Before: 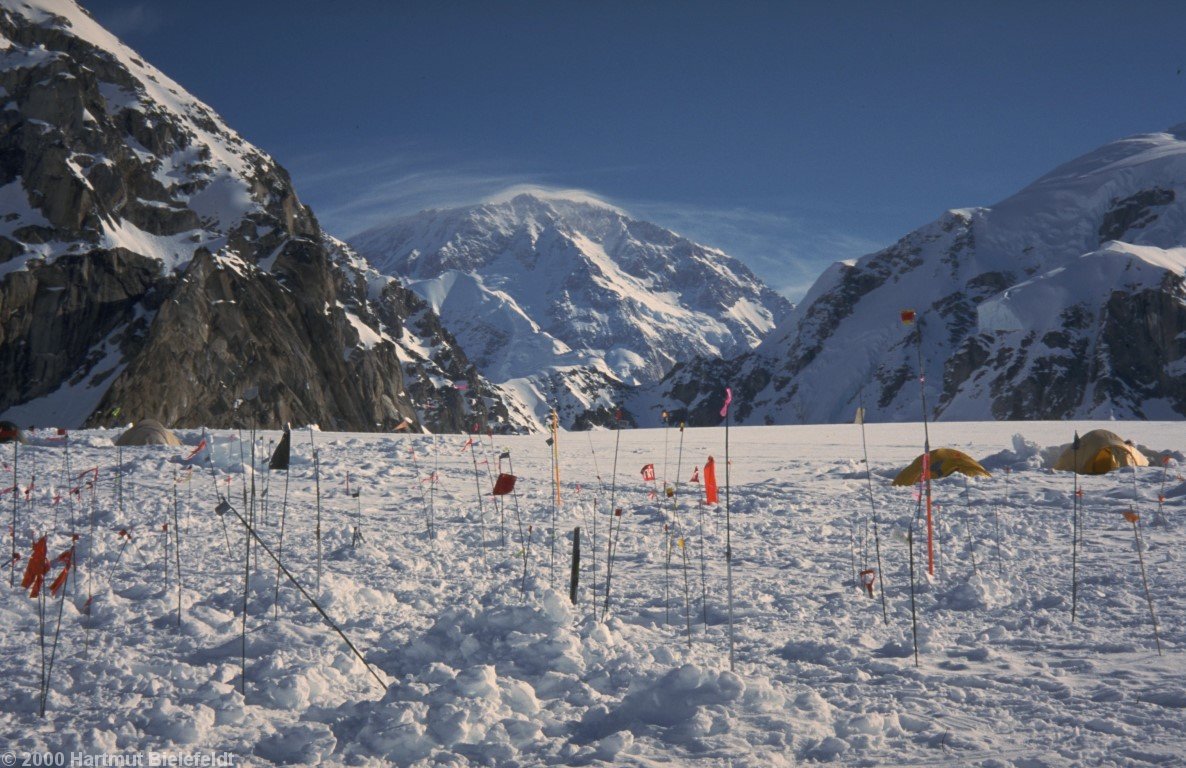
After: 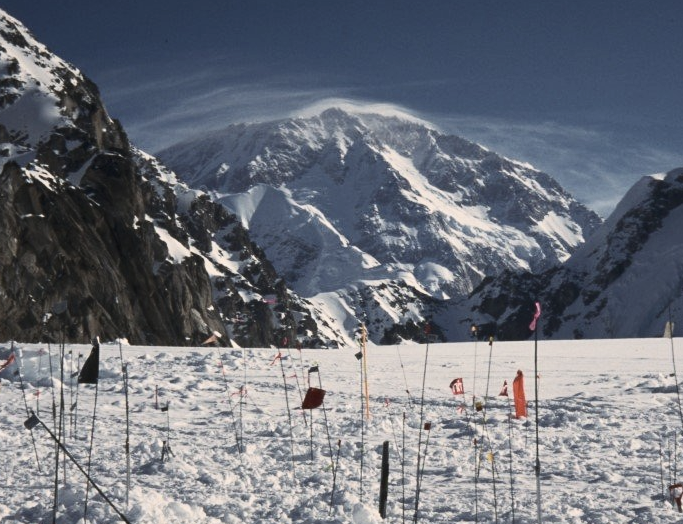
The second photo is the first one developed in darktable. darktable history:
contrast brightness saturation: contrast 0.246, saturation -0.311
crop: left 16.177%, top 11.254%, right 26.206%, bottom 20.454%
